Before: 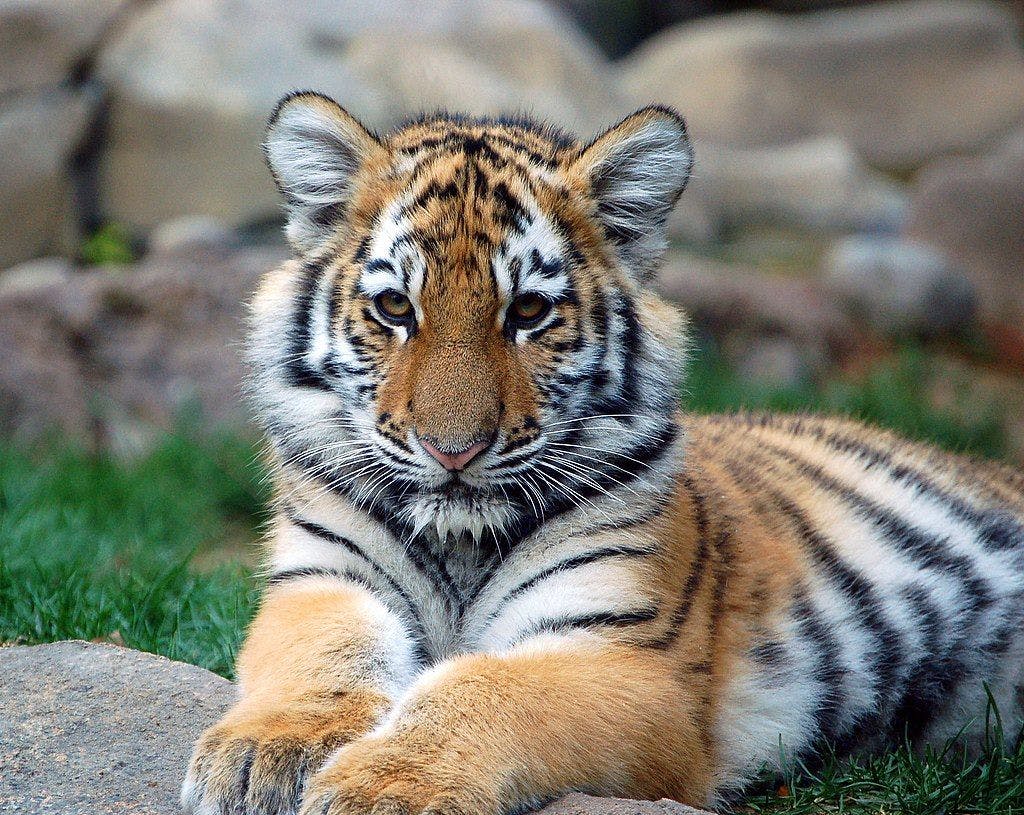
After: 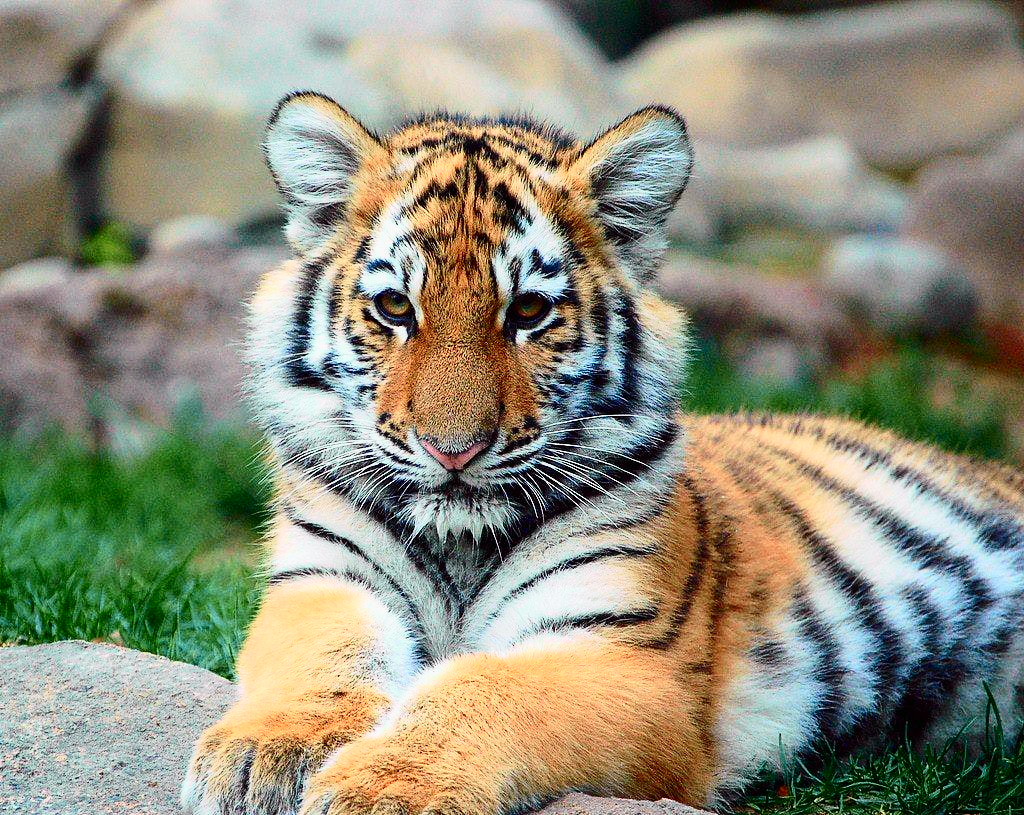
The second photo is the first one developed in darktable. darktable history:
tone curve: curves: ch0 [(0, 0.003) (0.044, 0.025) (0.12, 0.089) (0.197, 0.168) (0.281, 0.273) (0.468, 0.548) (0.583, 0.691) (0.701, 0.815) (0.86, 0.922) (1, 0.982)]; ch1 [(0, 0) (0.232, 0.214) (0.404, 0.376) (0.461, 0.425) (0.493, 0.481) (0.501, 0.5) (0.517, 0.524) (0.55, 0.585) (0.598, 0.651) (0.671, 0.735) (0.796, 0.85) (1, 1)]; ch2 [(0, 0) (0.249, 0.216) (0.357, 0.317) (0.448, 0.432) (0.478, 0.492) (0.498, 0.499) (0.517, 0.527) (0.537, 0.564) (0.569, 0.617) (0.61, 0.659) (0.706, 0.75) (0.808, 0.809) (0.991, 0.968)], color space Lab, independent channels, preserve colors none
